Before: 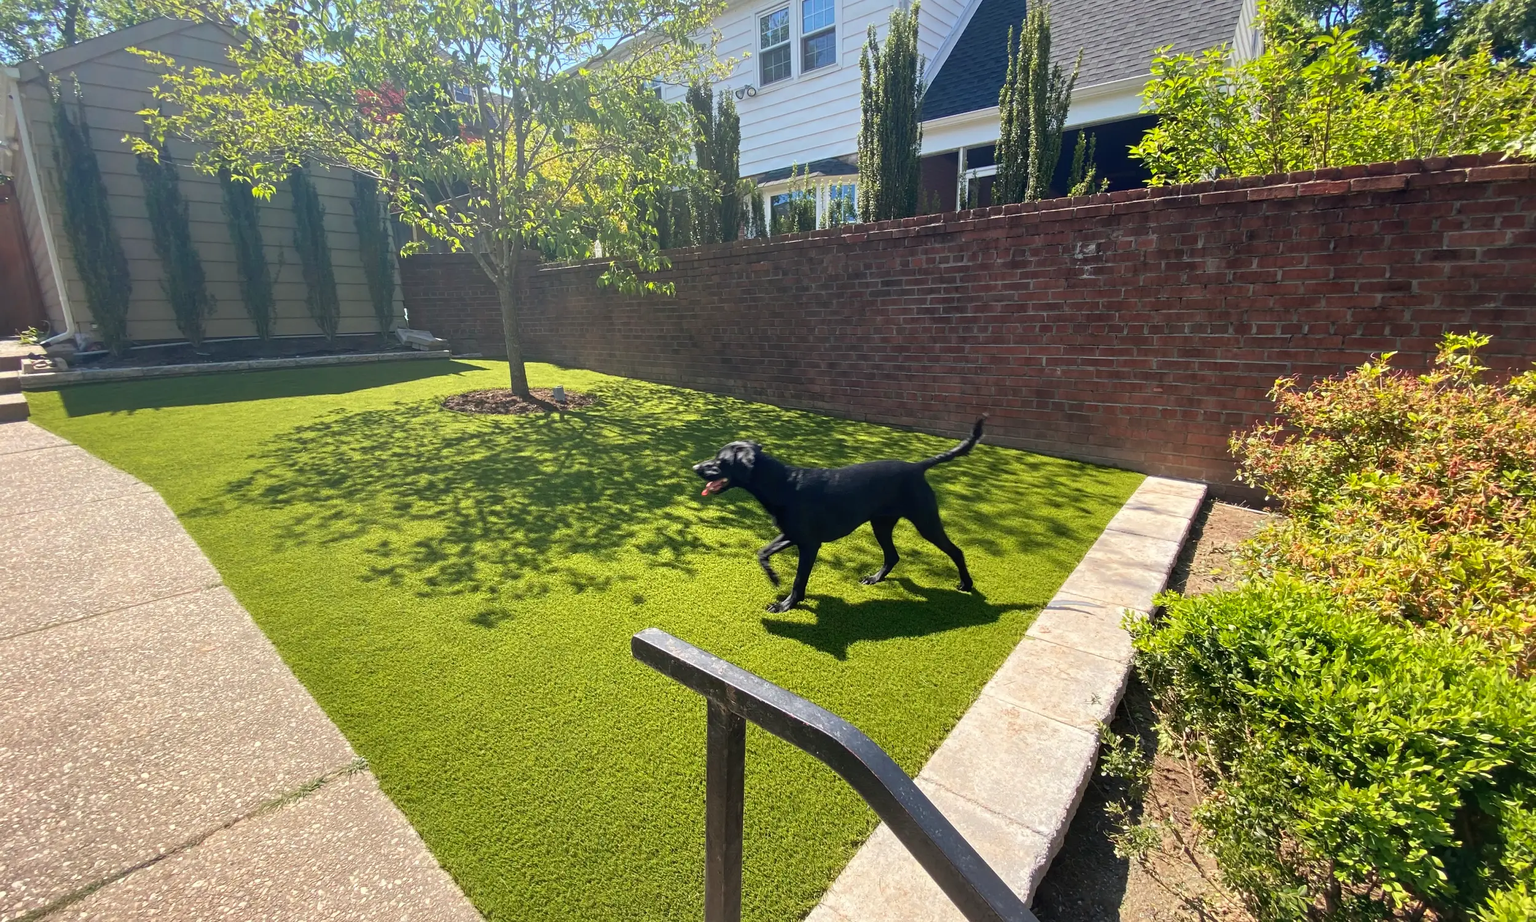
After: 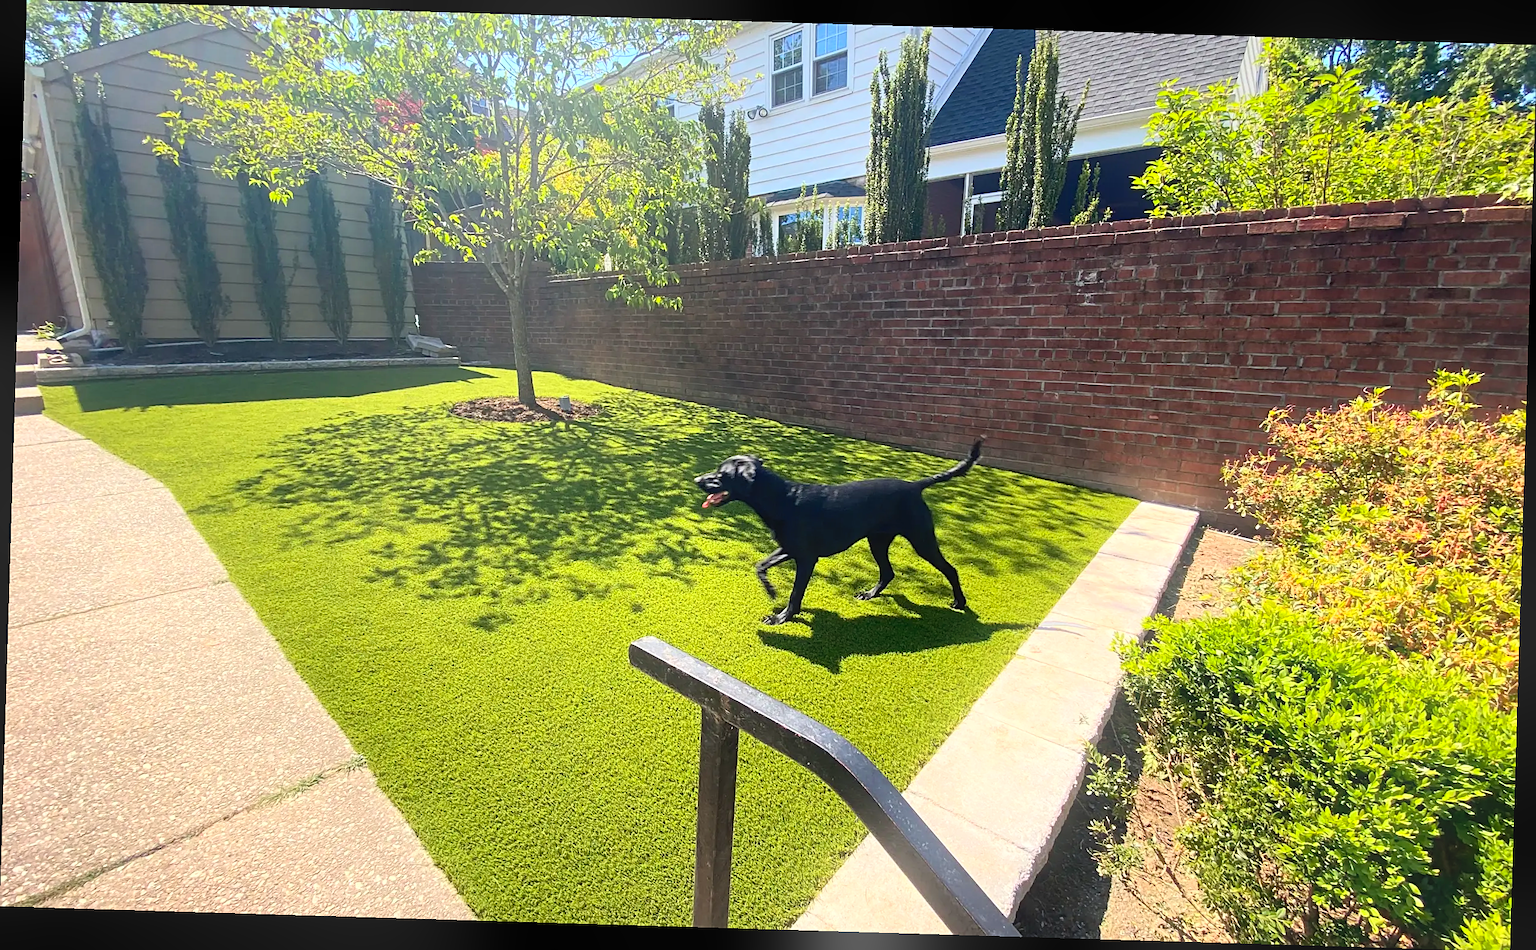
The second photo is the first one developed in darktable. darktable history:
rotate and perspective: rotation 1.72°, automatic cropping off
sharpen: on, module defaults
bloom: size 13.65%, threshold 98.39%, strength 4.82%
contrast brightness saturation: contrast 0.2, brightness 0.16, saturation 0.22
